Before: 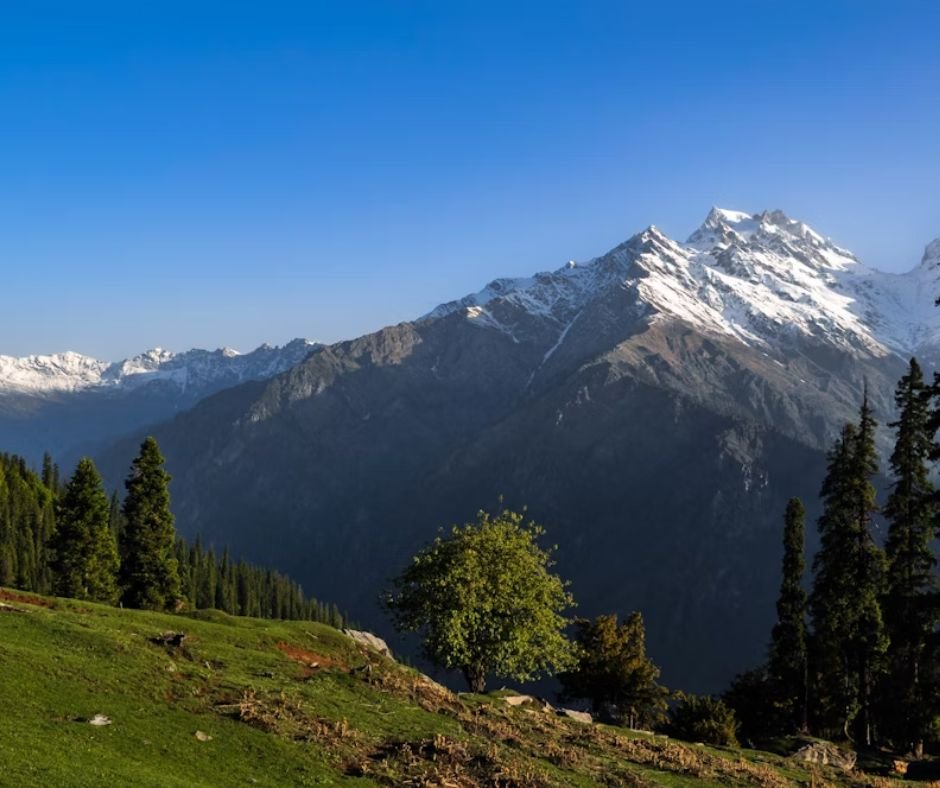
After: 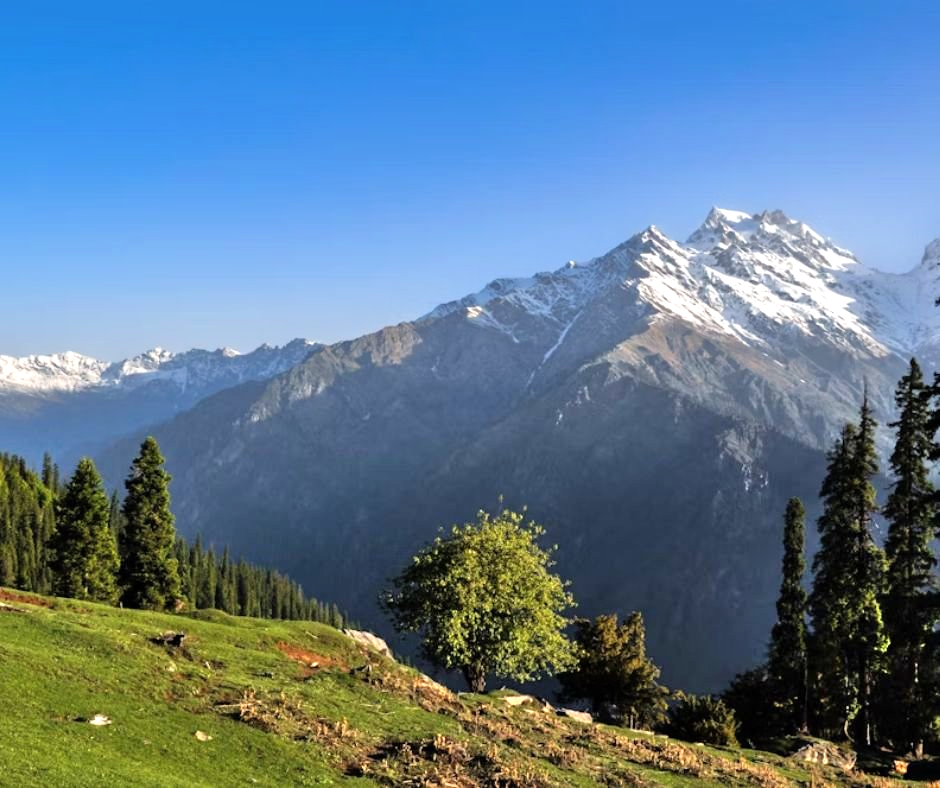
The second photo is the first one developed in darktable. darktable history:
shadows and highlights: radius 44.78, white point adjustment 6.64, compress 79.65%, highlights color adjustment 78.42%, soften with gaussian
tone equalizer: -7 EV 0.15 EV, -6 EV 0.6 EV, -5 EV 1.15 EV, -4 EV 1.33 EV, -3 EV 1.15 EV, -2 EV 0.6 EV, -1 EV 0.15 EV, mask exposure compensation -0.5 EV
